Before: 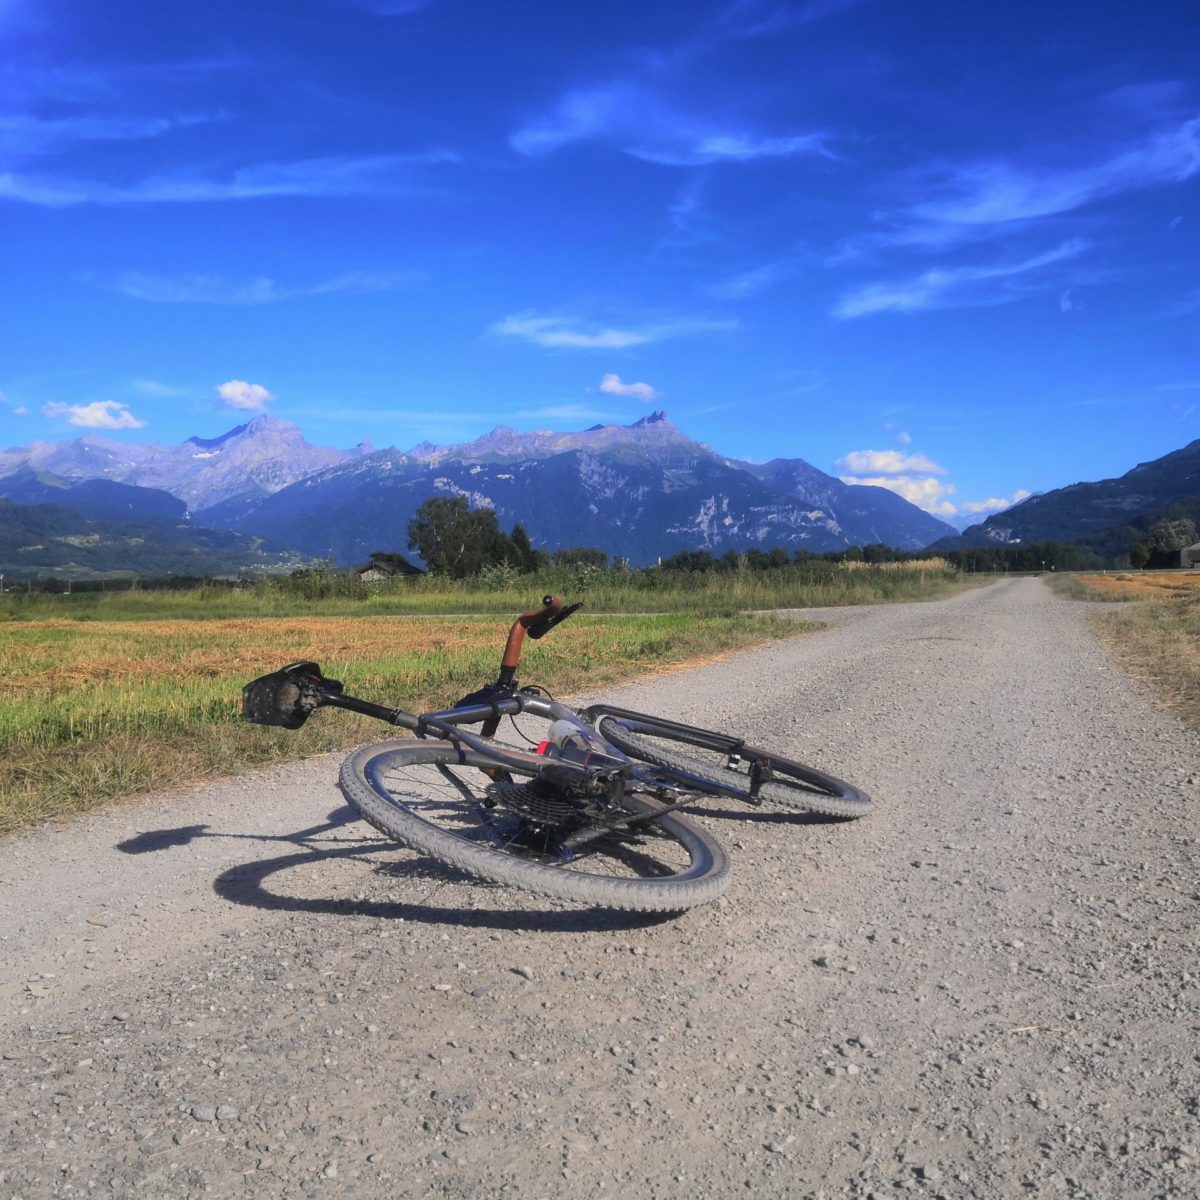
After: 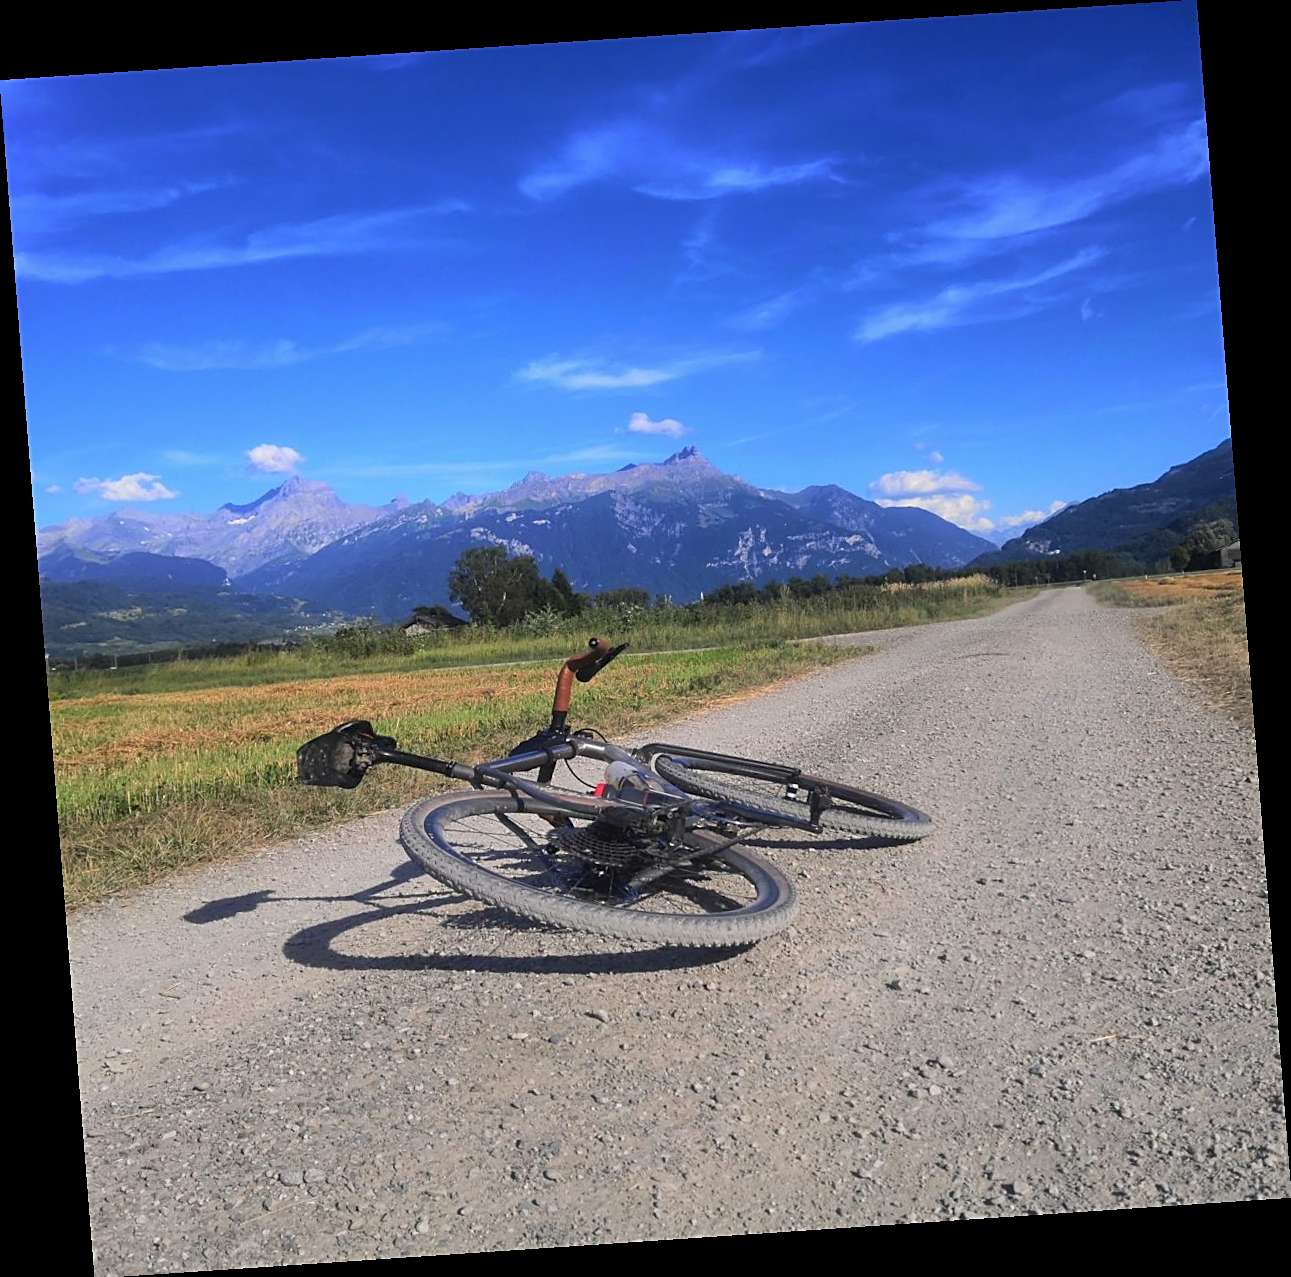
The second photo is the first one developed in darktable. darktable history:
rotate and perspective: rotation -4.2°, shear 0.006, automatic cropping off
sharpen: amount 0.575
